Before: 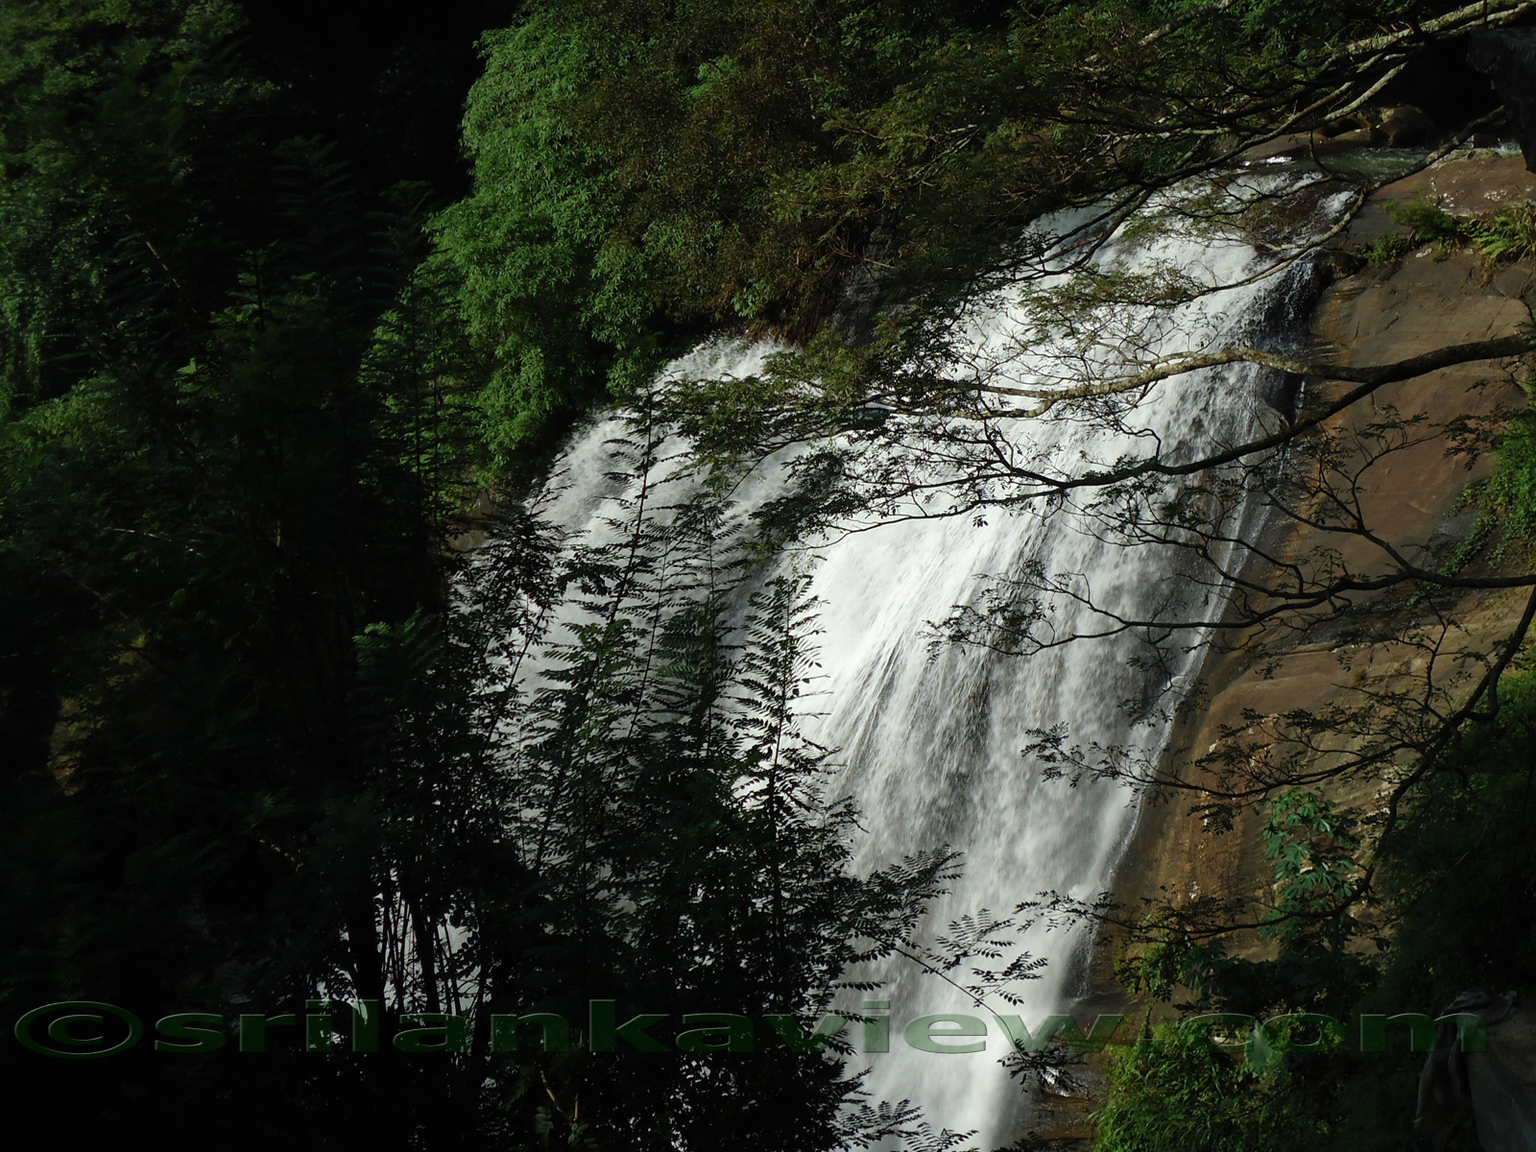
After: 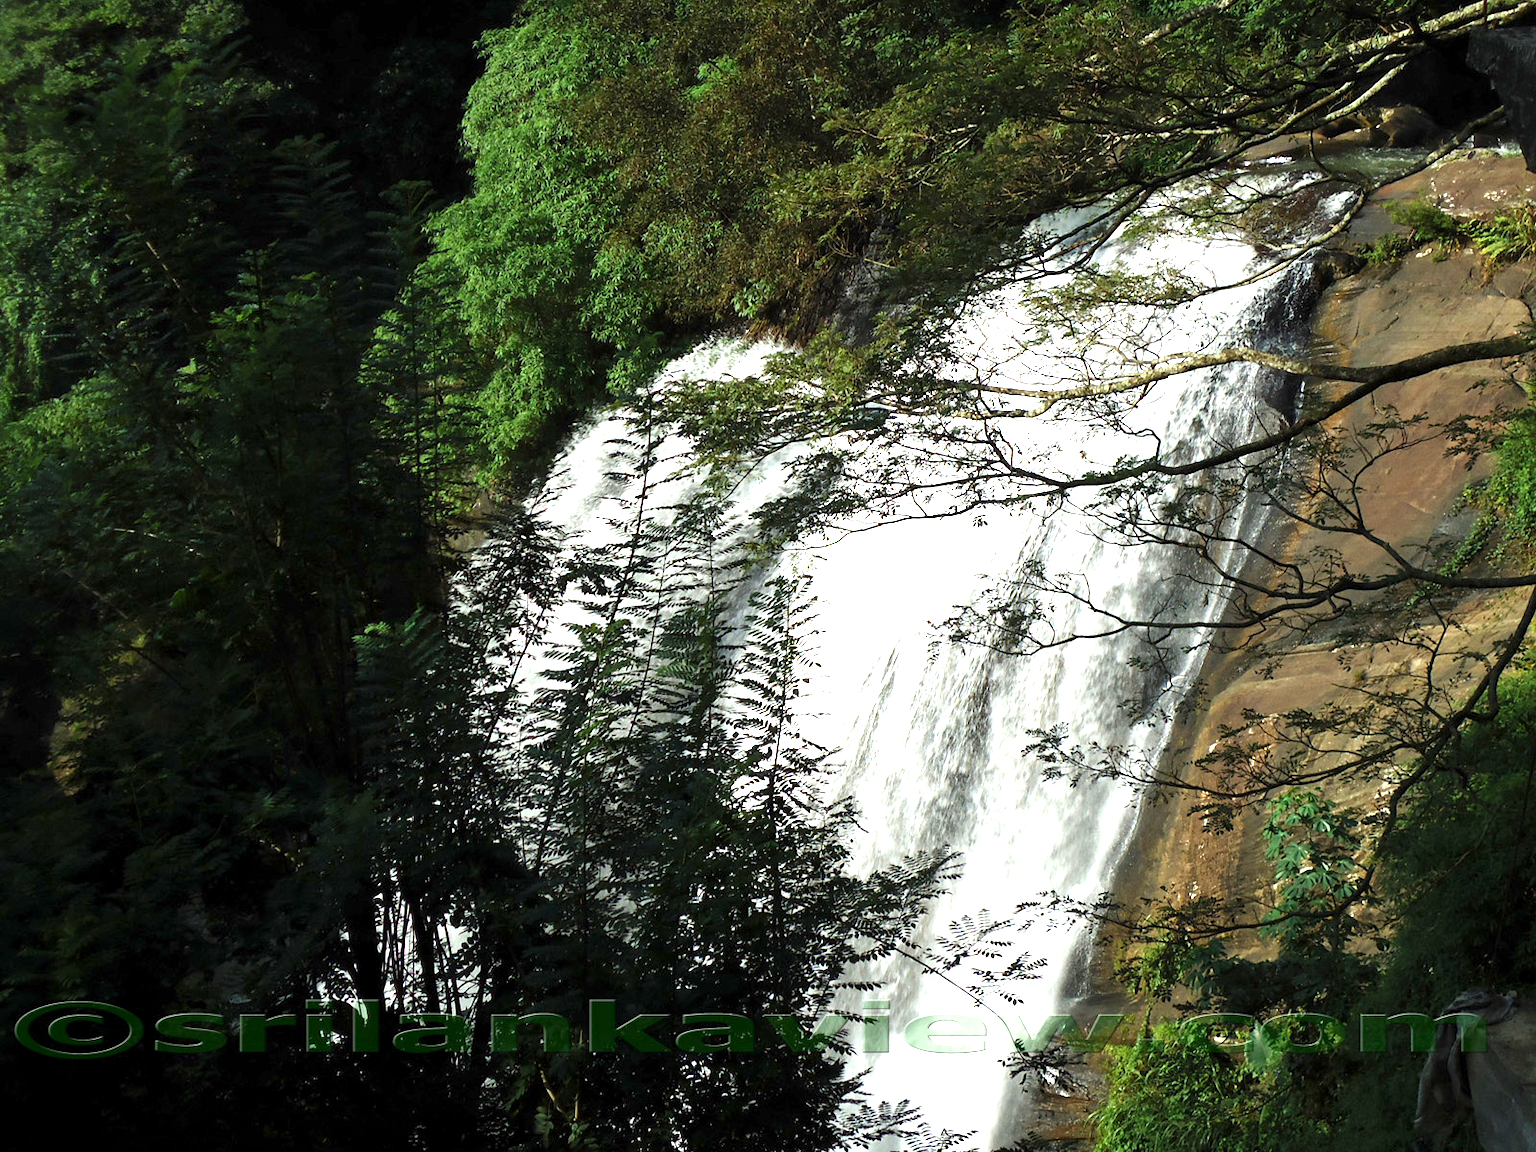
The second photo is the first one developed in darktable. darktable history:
exposure: black level correction 0.001, exposure 1.723 EV, compensate exposure bias true, compensate highlight preservation false
